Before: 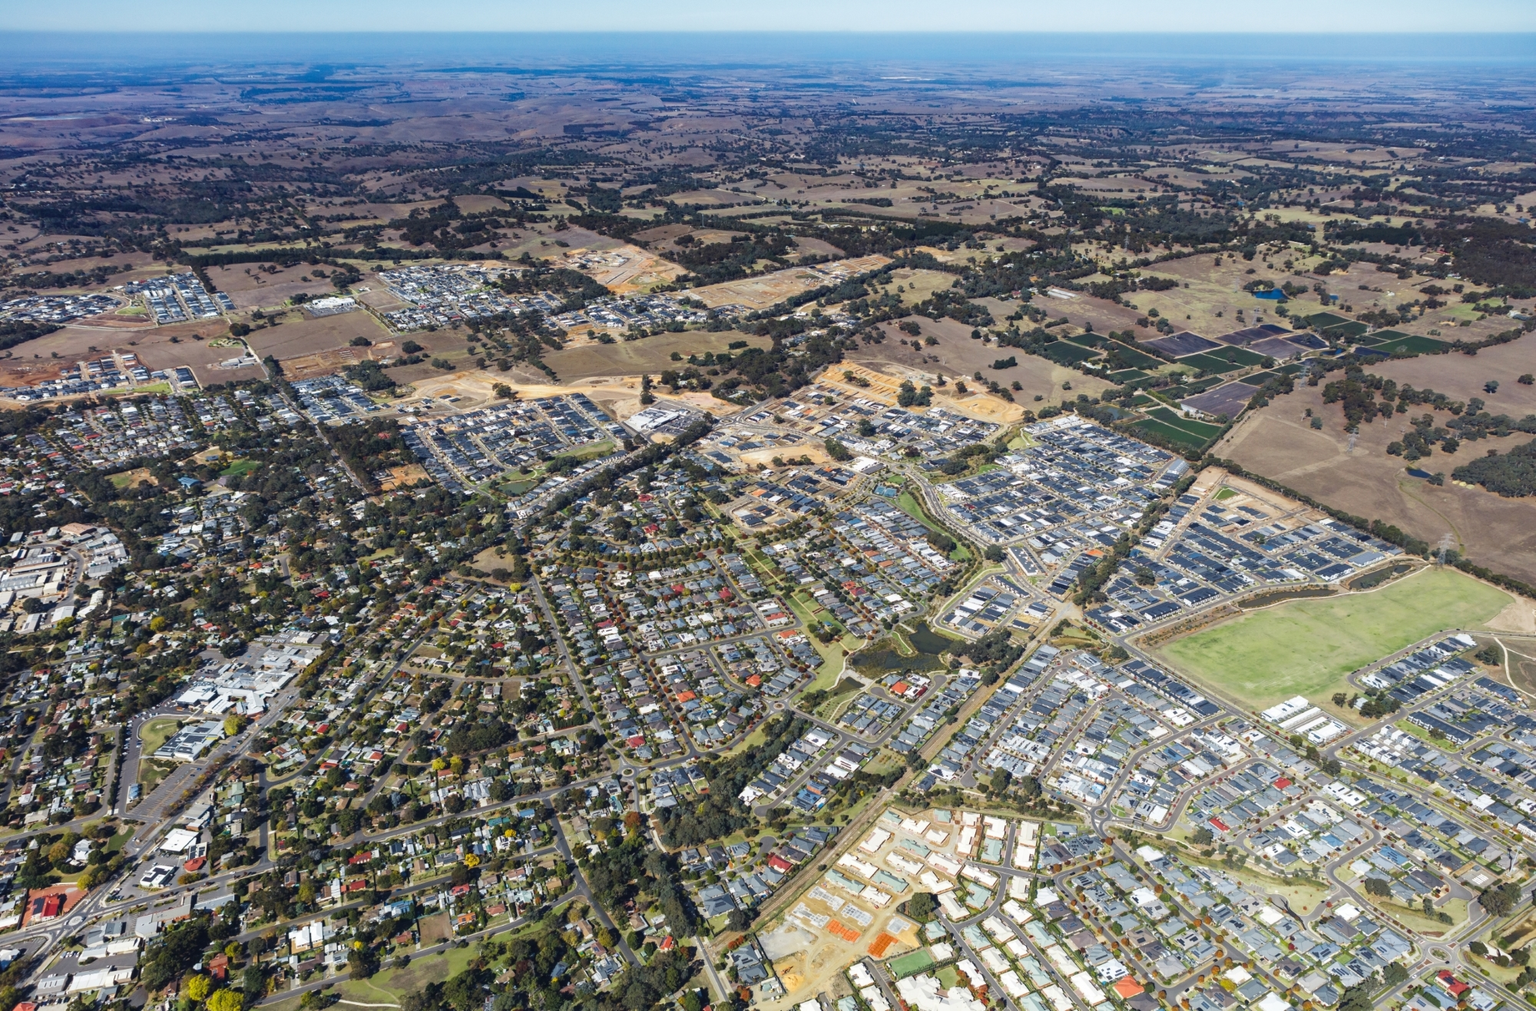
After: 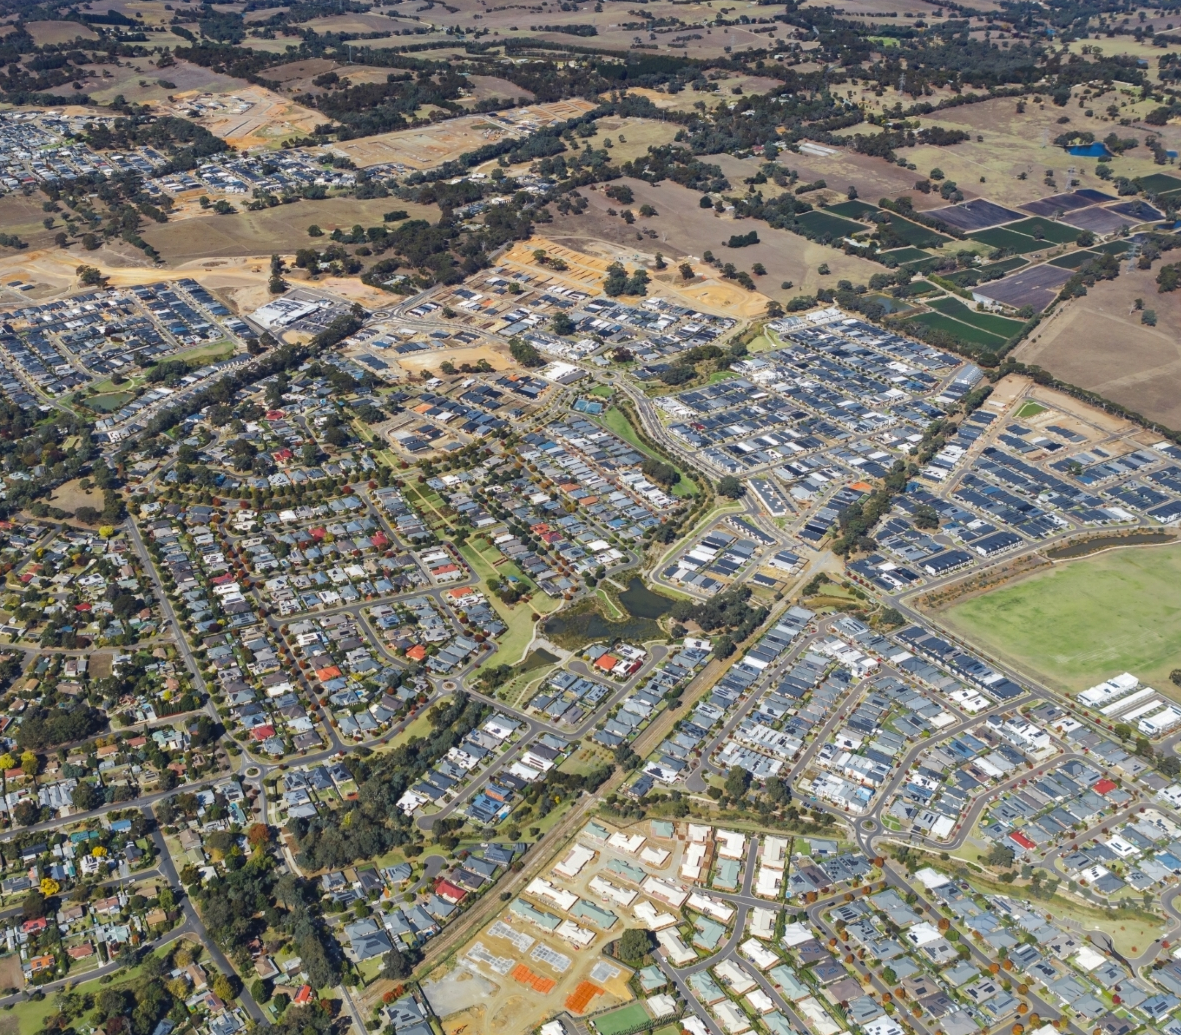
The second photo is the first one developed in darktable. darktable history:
crop and rotate: left 28.256%, top 17.734%, right 12.656%, bottom 3.573%
shadows and highlights: shadows 40, highlights -60
